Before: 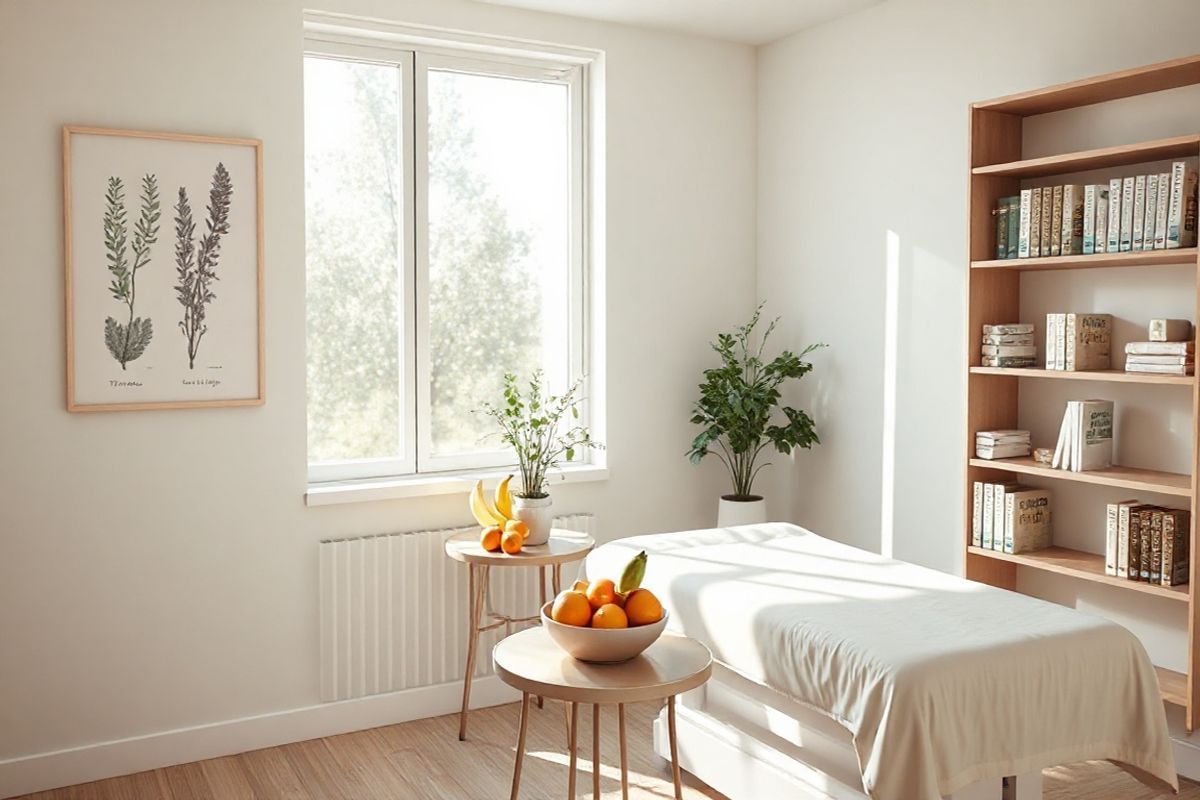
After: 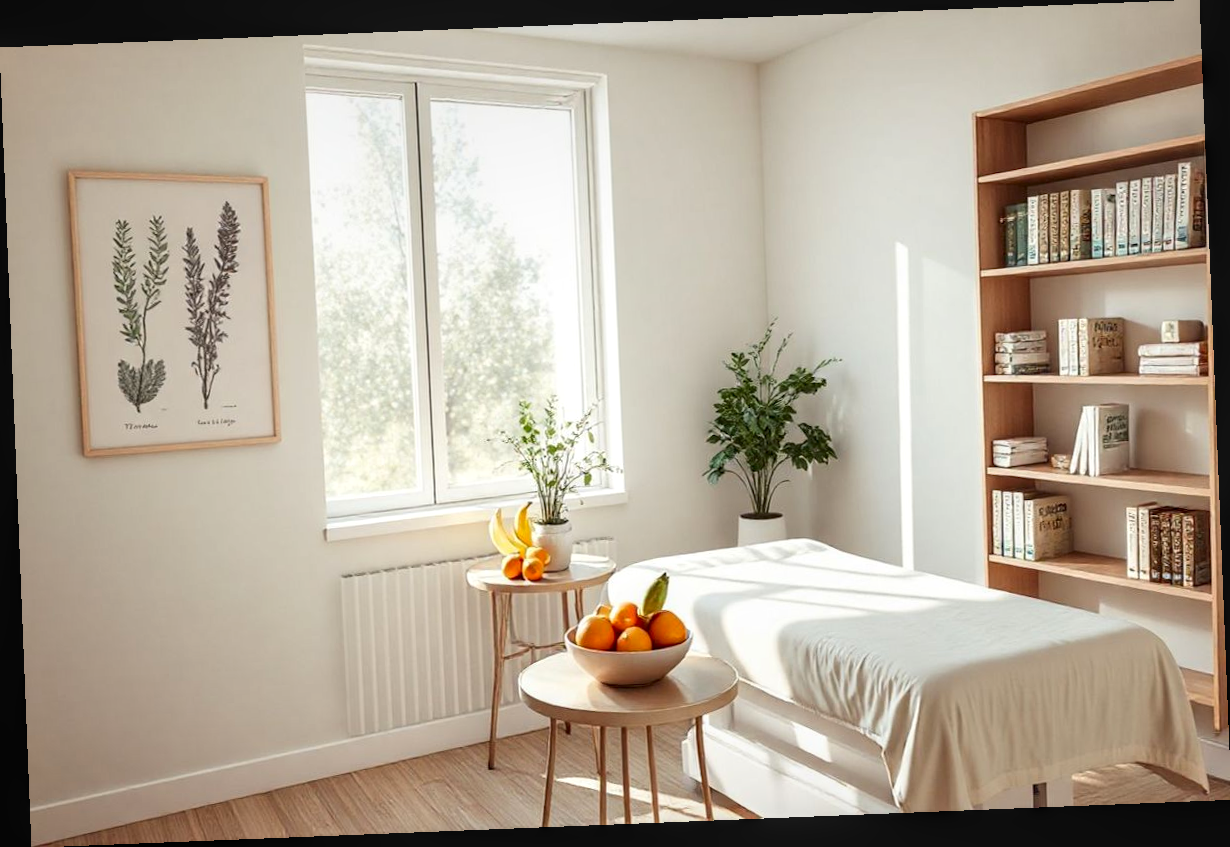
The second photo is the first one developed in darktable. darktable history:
contrast brightness saturation: contrast 0.1, brightness 0.03, saturation 0.09
rotate and perspective: rotation -2.29°, automatic cropping off
local contrast: on, module defaults
